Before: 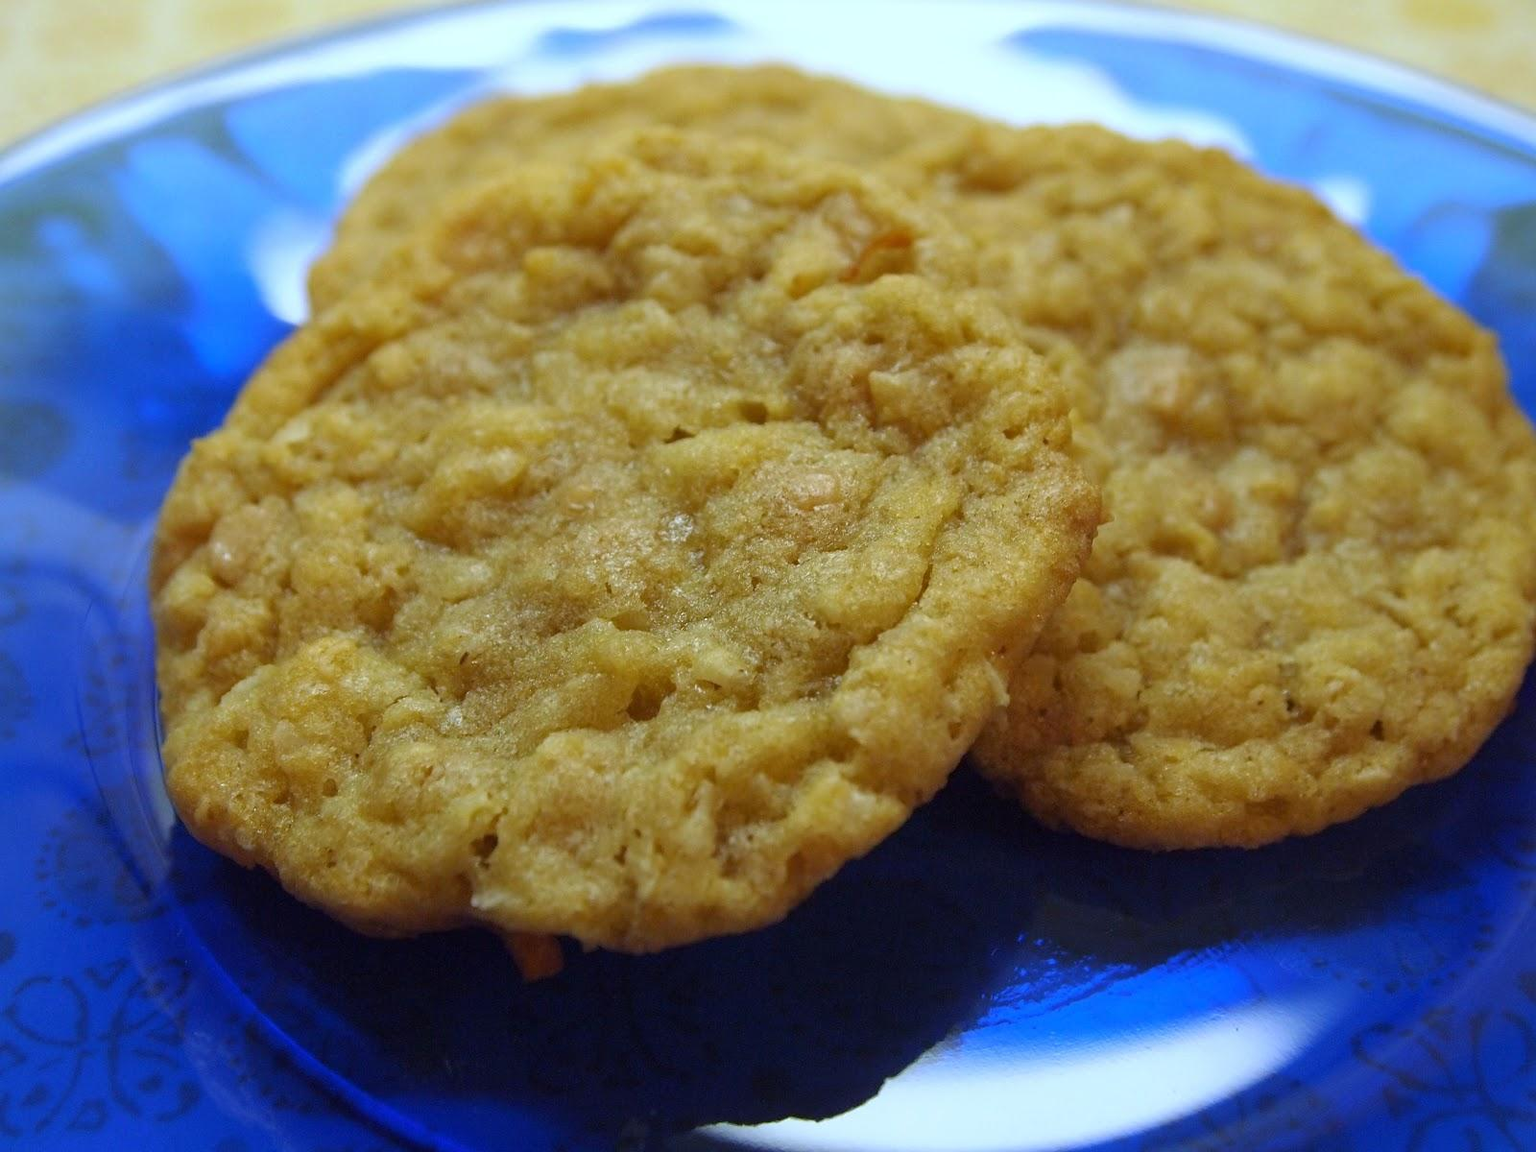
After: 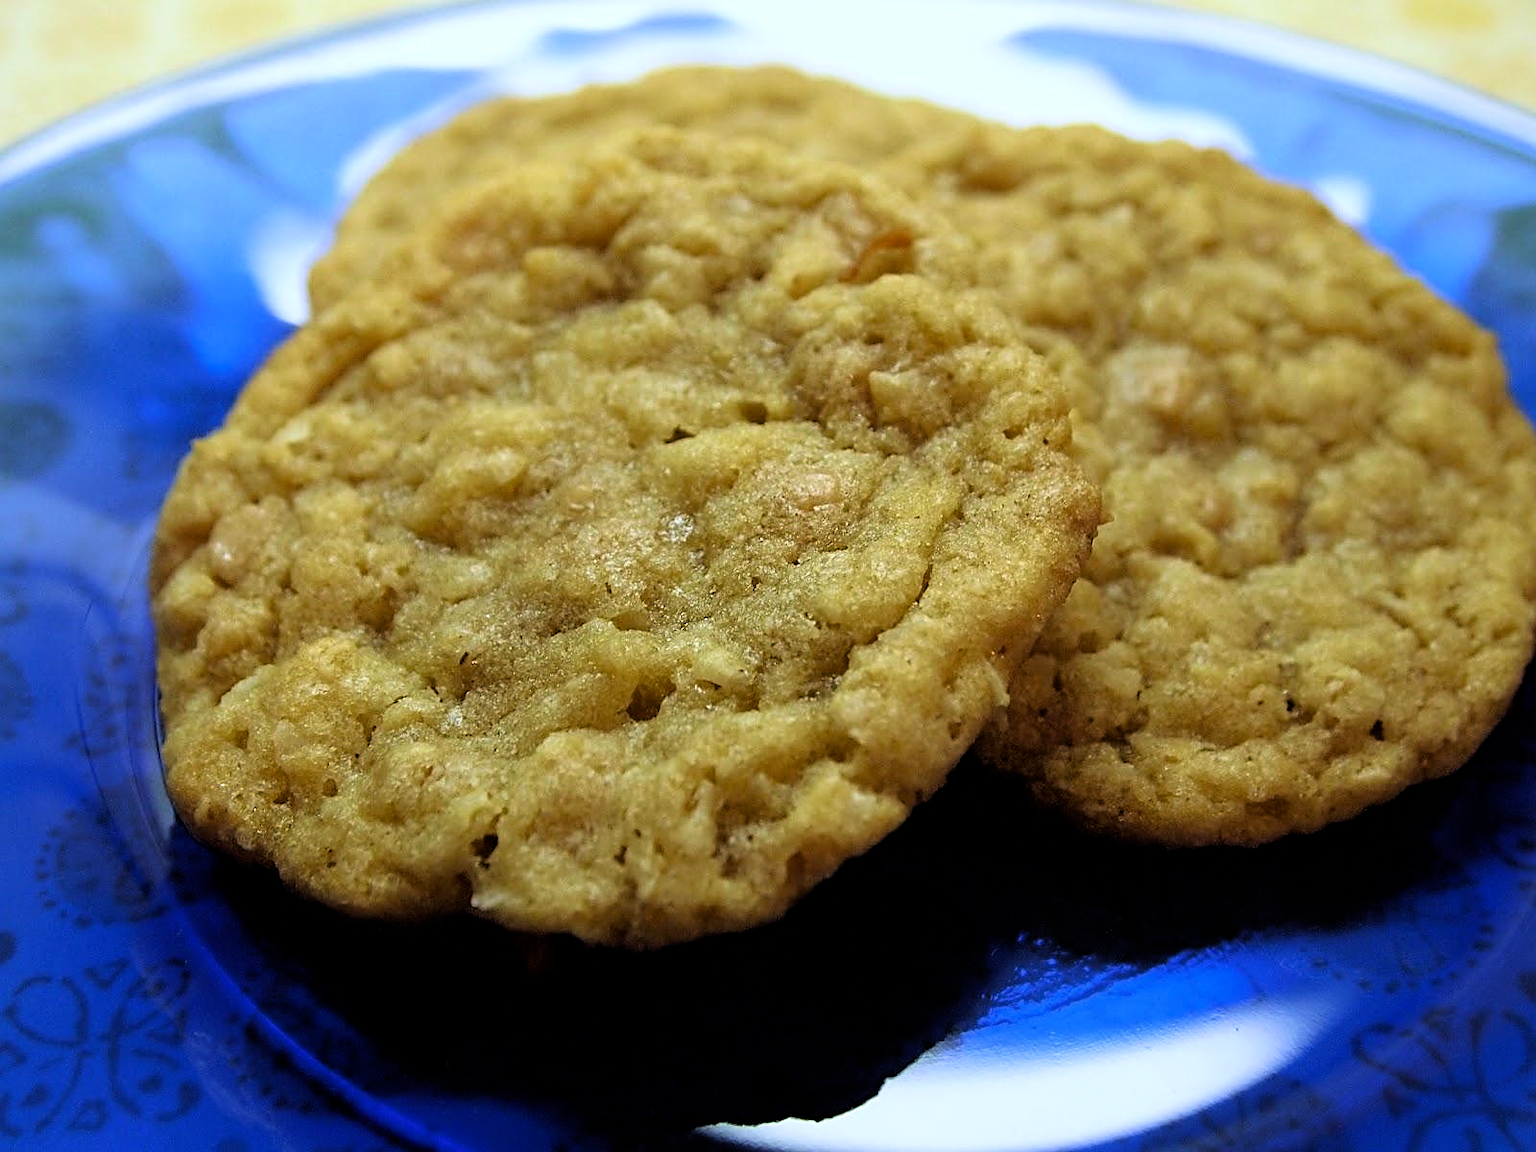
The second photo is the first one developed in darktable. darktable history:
sharpen: on, module defaults
exposure: black level correction 0.001, compensate highlight preservation false
filmic rgb: black relative exposure -3.64 EV, white relative exposure 2.44 EV, hardness 3.29
velvia: on, module defaults
